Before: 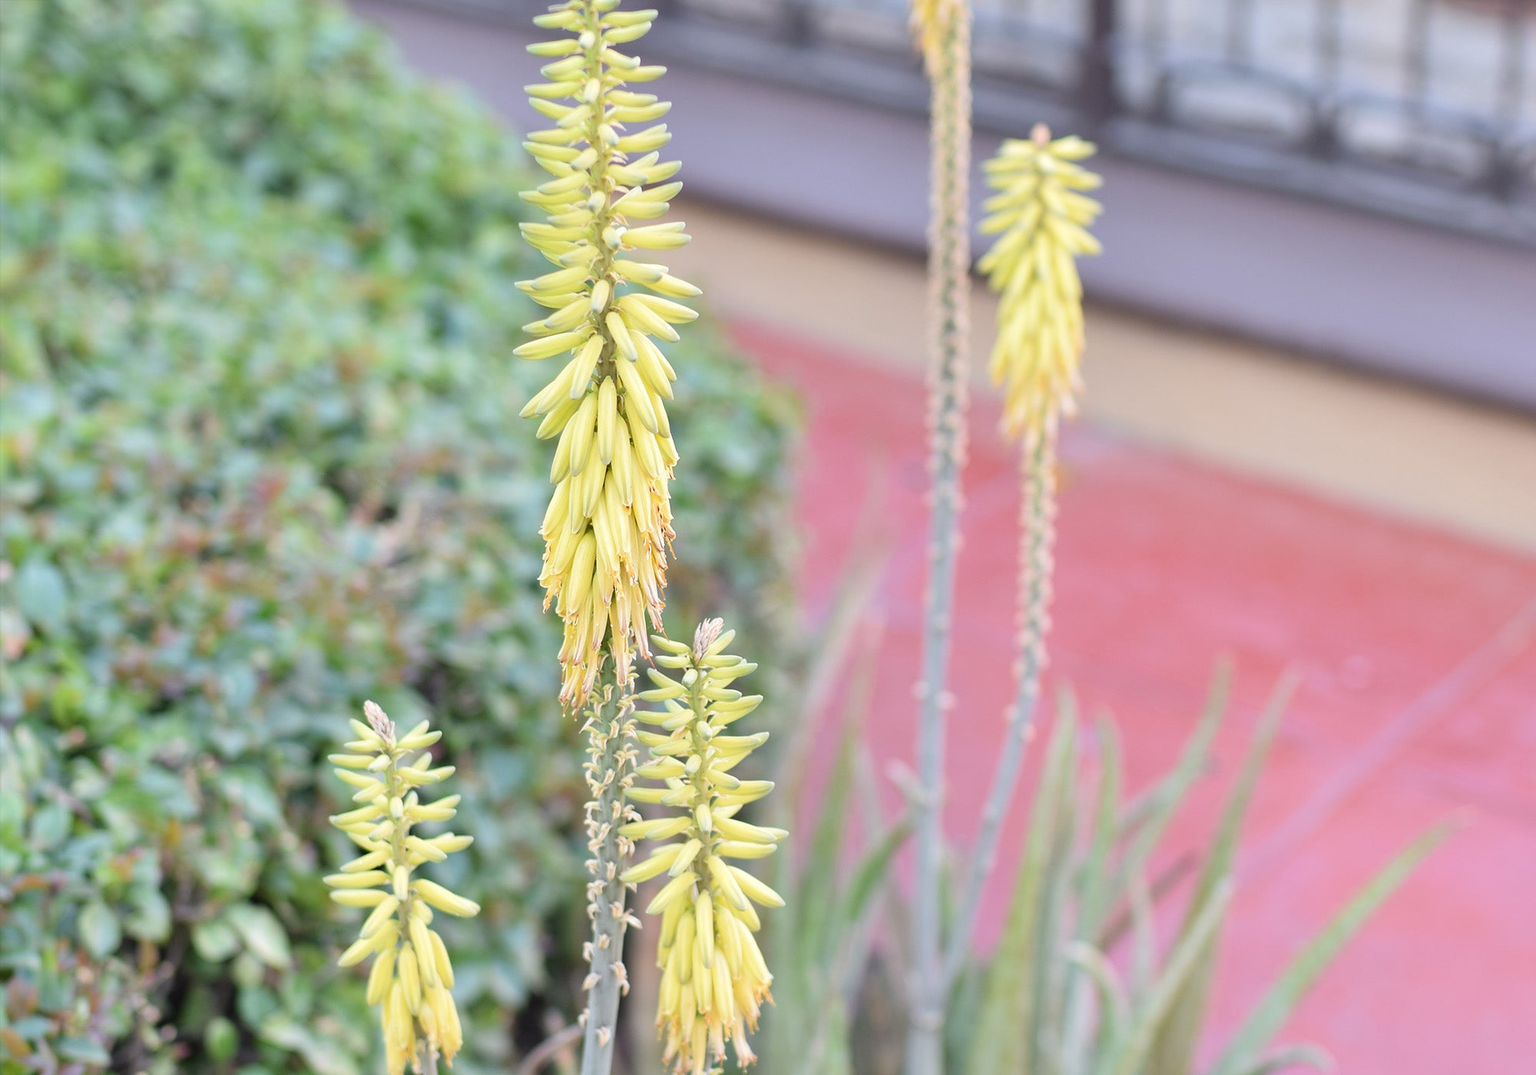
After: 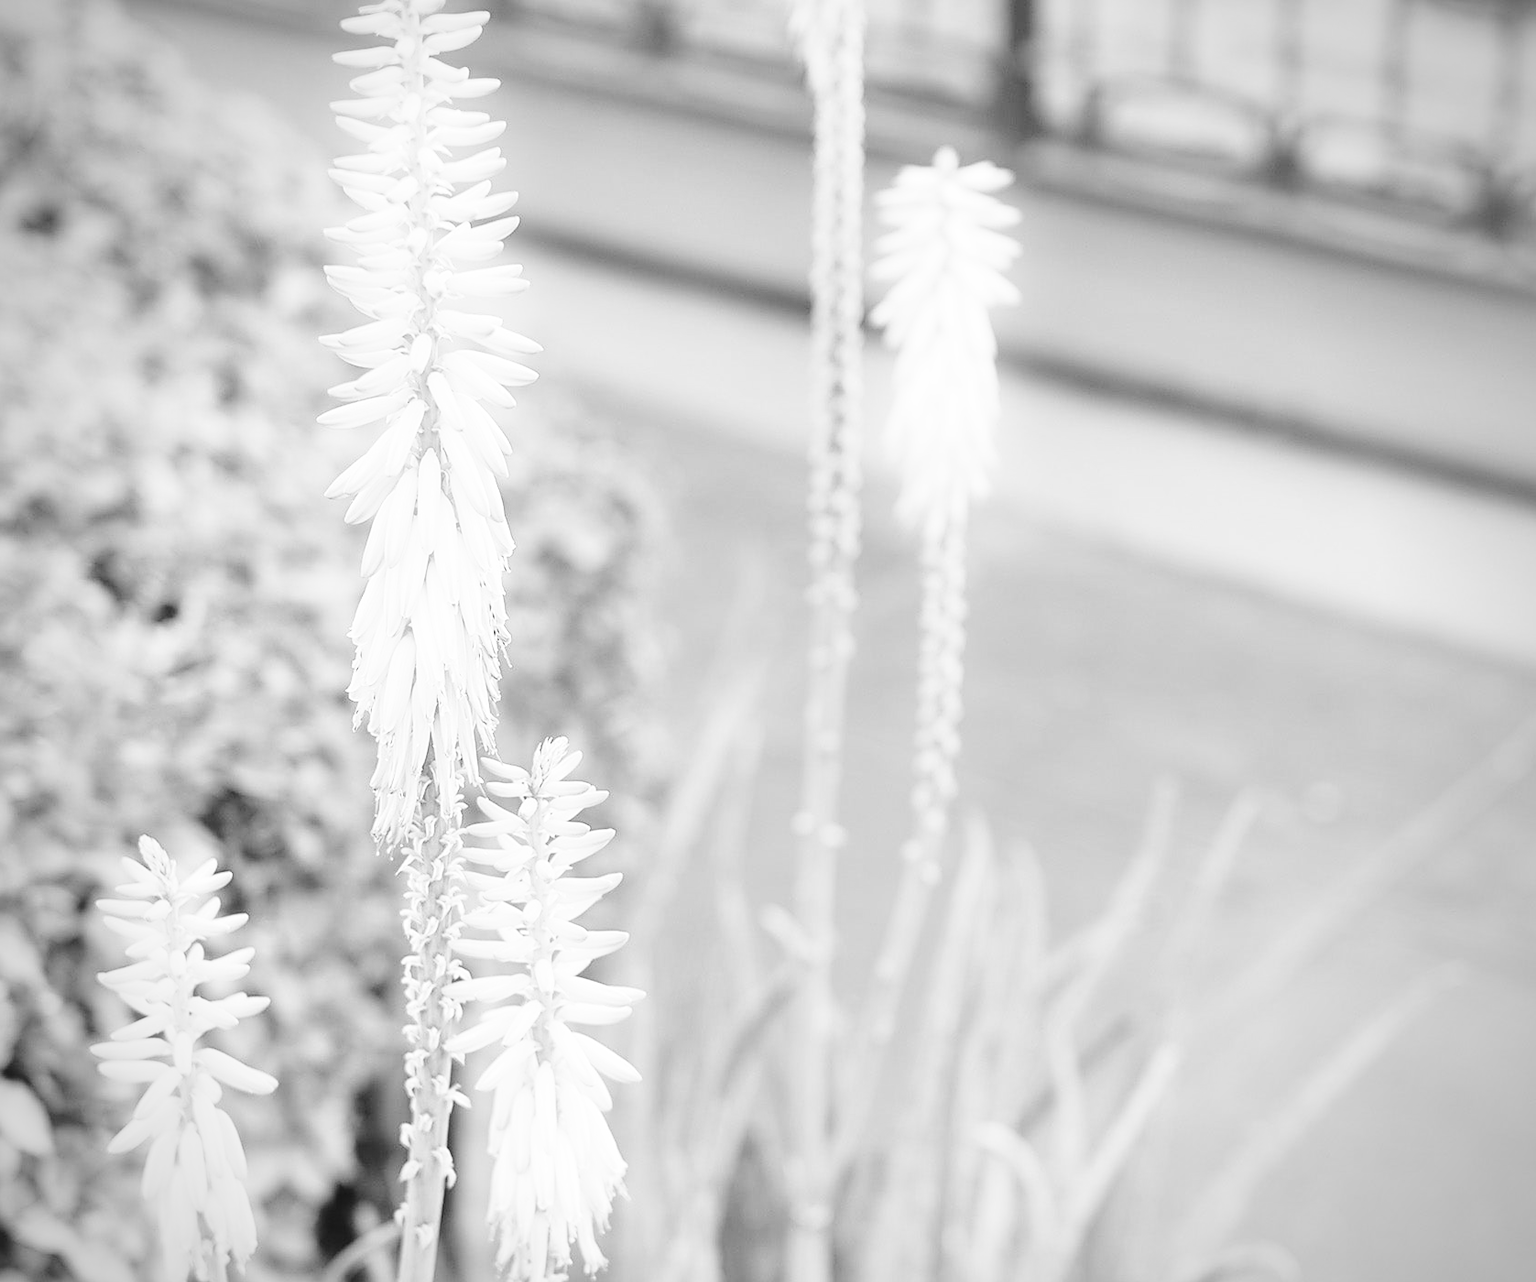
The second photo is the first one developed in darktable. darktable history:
tone equalizer: -7 EV 0.18 EV, -6 EV 0.12 EV, -5 EV 0.08 EV, -4 EV 0.04 EV, -2 EV -0.02 EV, -1 EV -0.04 EV, +0 EV -0.06 EV, luminance estimator HSV value / RGB max
bloom: size 9%, threshold 100%, strength 7%
sharpen: on, module defaults
contrast brightness saturation: contrast 0.1, saturation -0.36
base curve: curves: ch0 [(0, 0) (0.028, 0.03) (0.121, 0.232) (0.46, 0.748) (0.859, 0.968) (1, 1)], preserve colors none
vignetting: fall-off radius 60.92%
crop: left 16.145%
monochrome: on, module defaults
